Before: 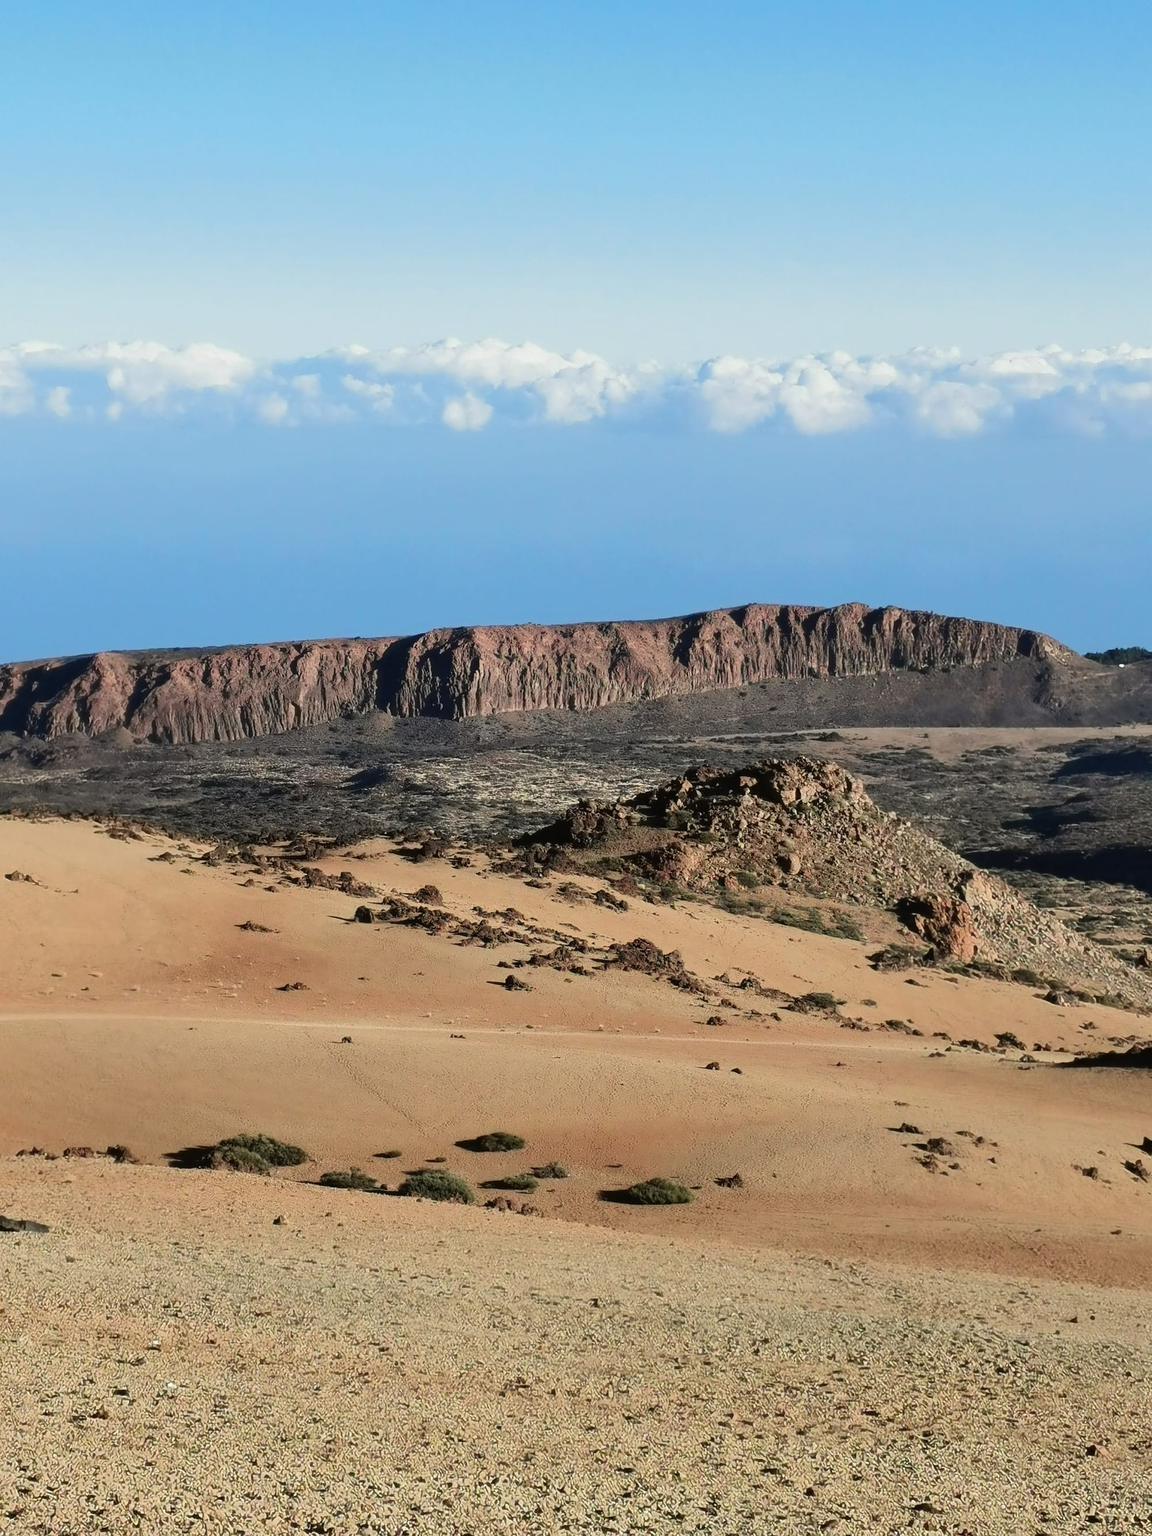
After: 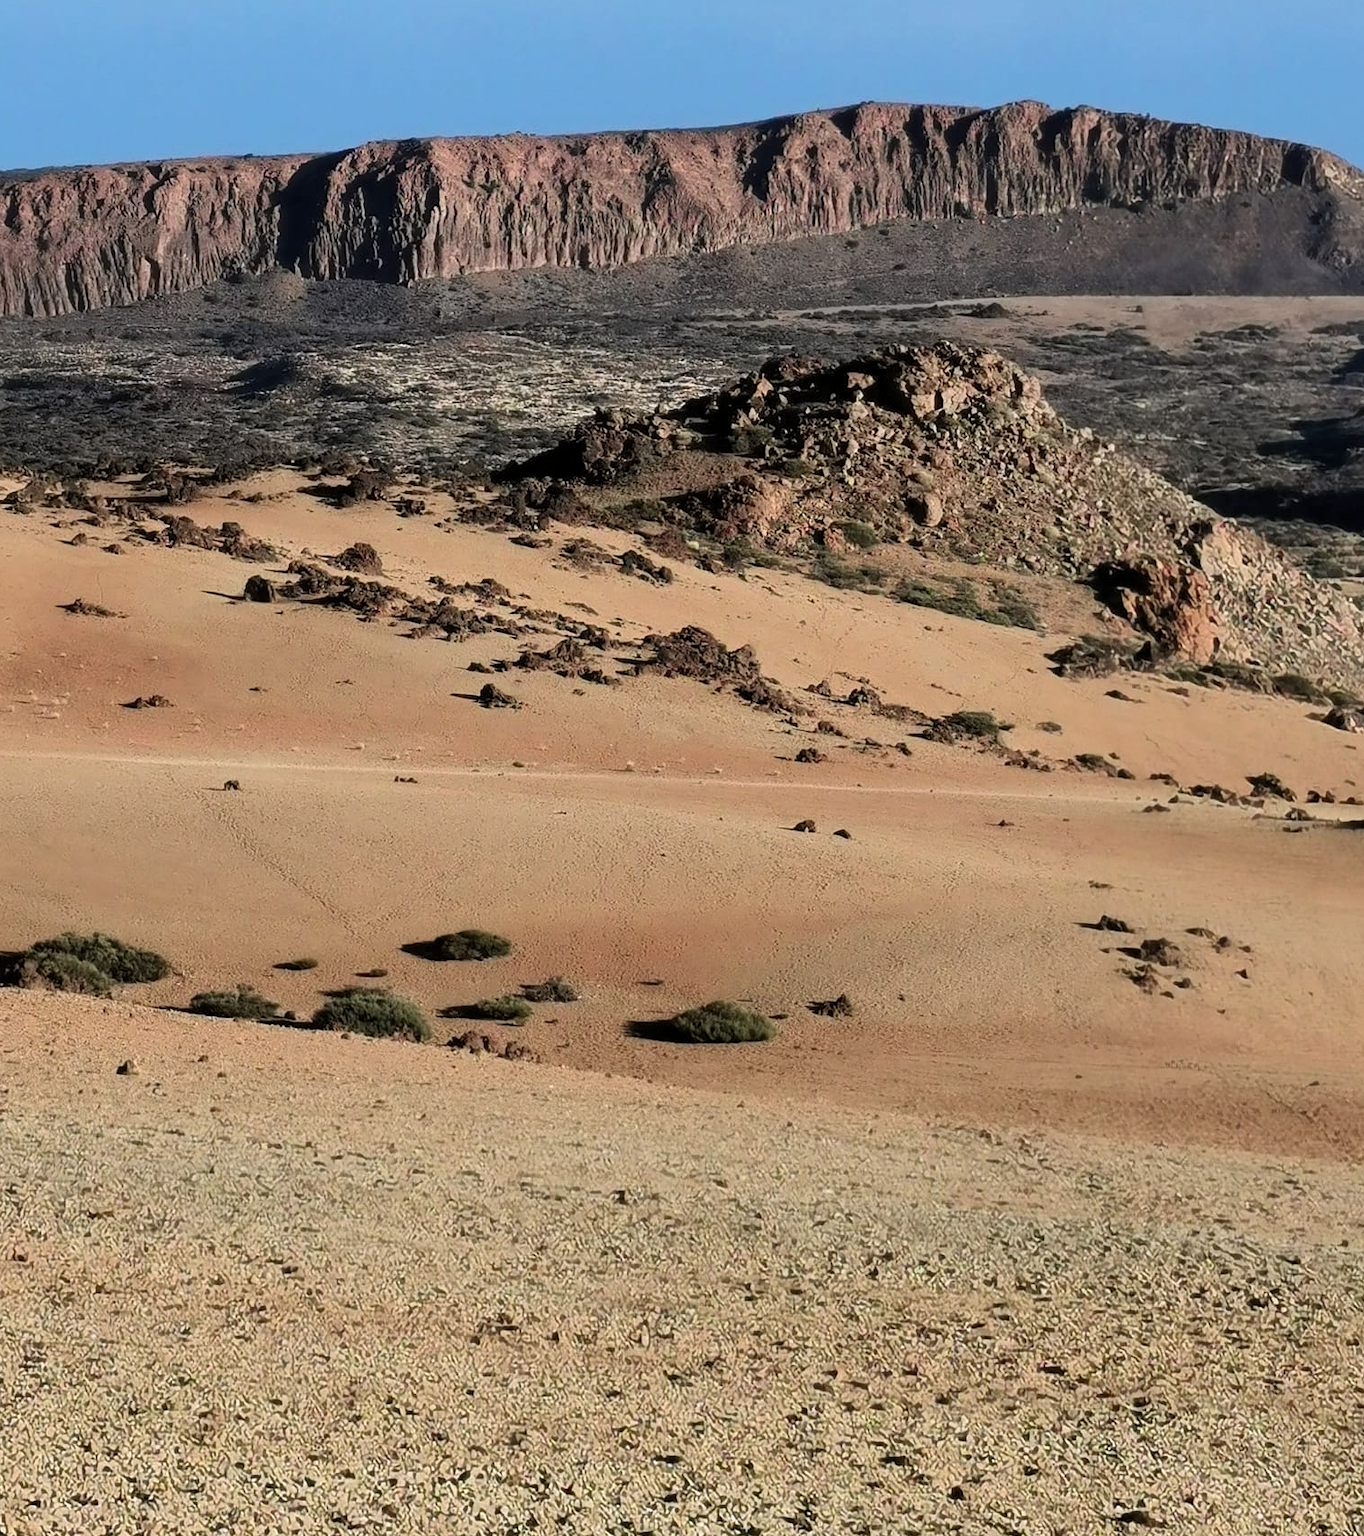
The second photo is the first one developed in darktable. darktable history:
crop and rotate: left 17.299%, top 35.115%, right 7.015%, bottom 1.024%
white balance: red 1.009, blue 1.027
levels: levels [0.026, 0.507, 0.987]
